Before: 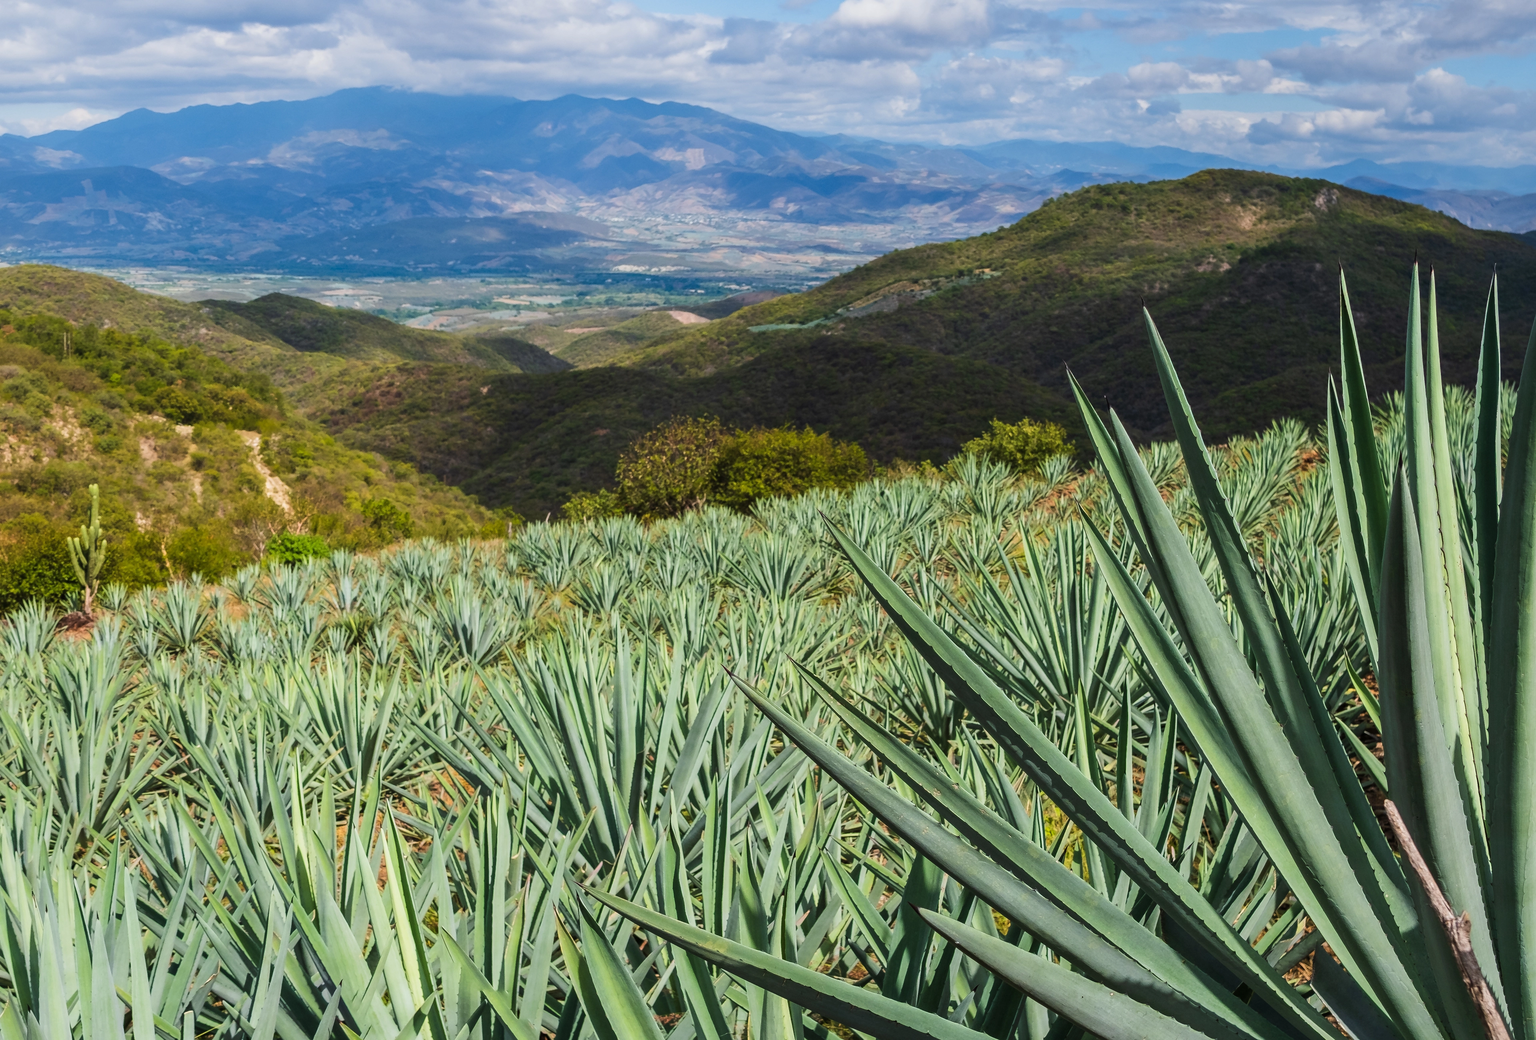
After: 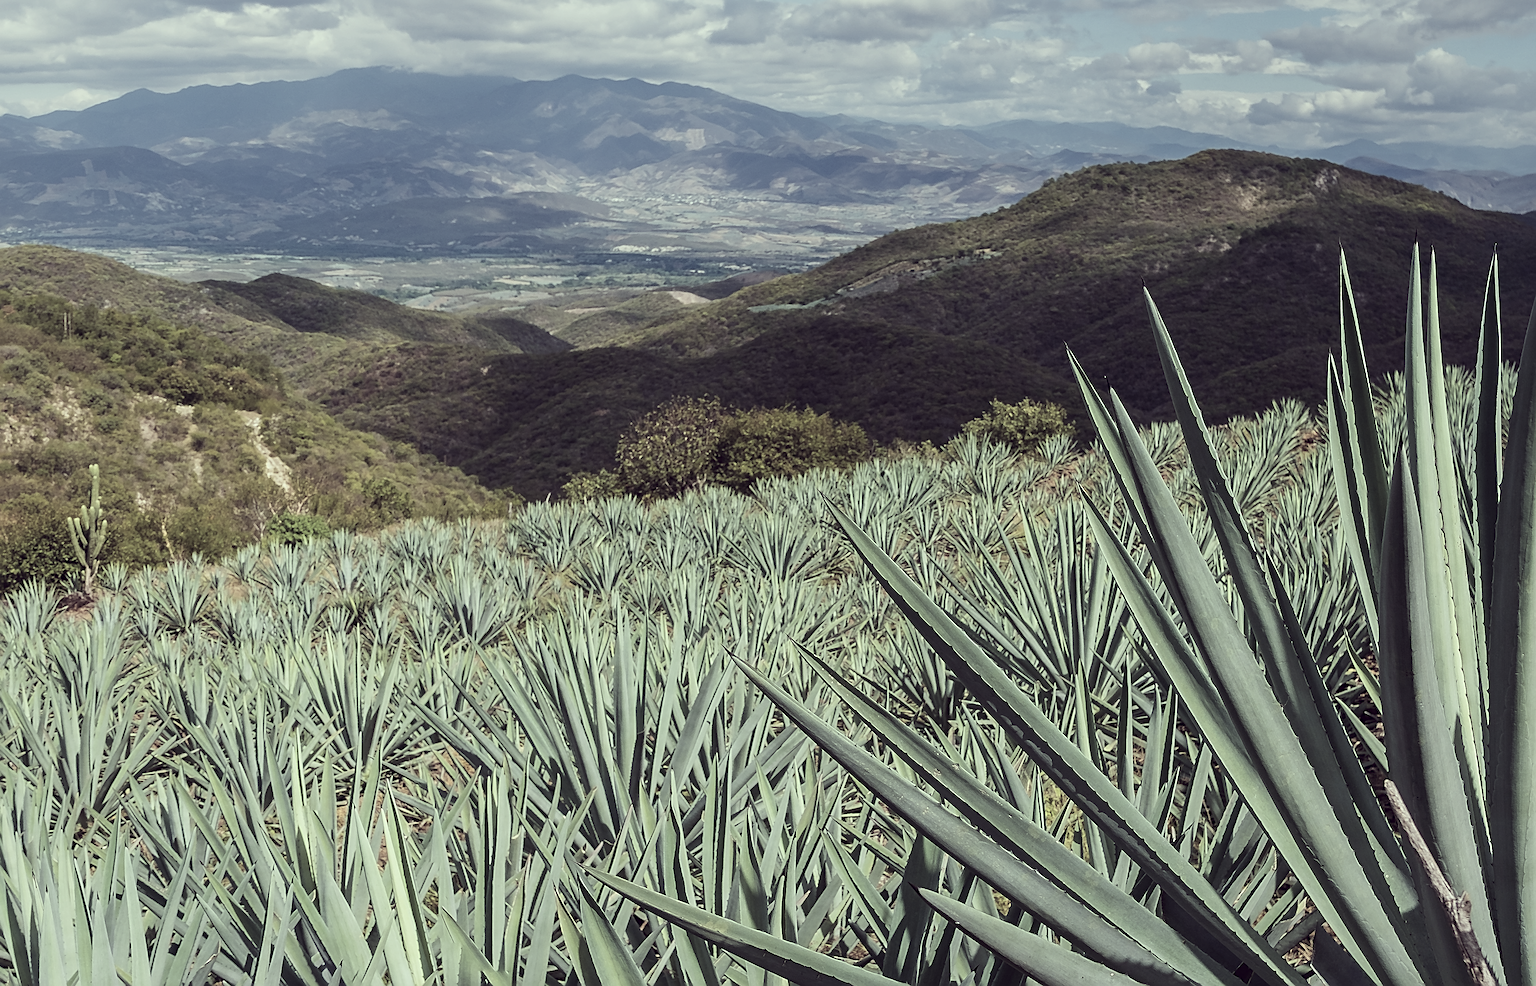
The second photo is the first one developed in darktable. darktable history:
sharpen: radius 2.99, amount 0.773
color correction: highlights a* -20.2, highlights b* 20.35, shadows a* 19.88, shadows b* -21.26, saturation 0.387
crop and rotate: top 1.95%, bottom 3.18%
